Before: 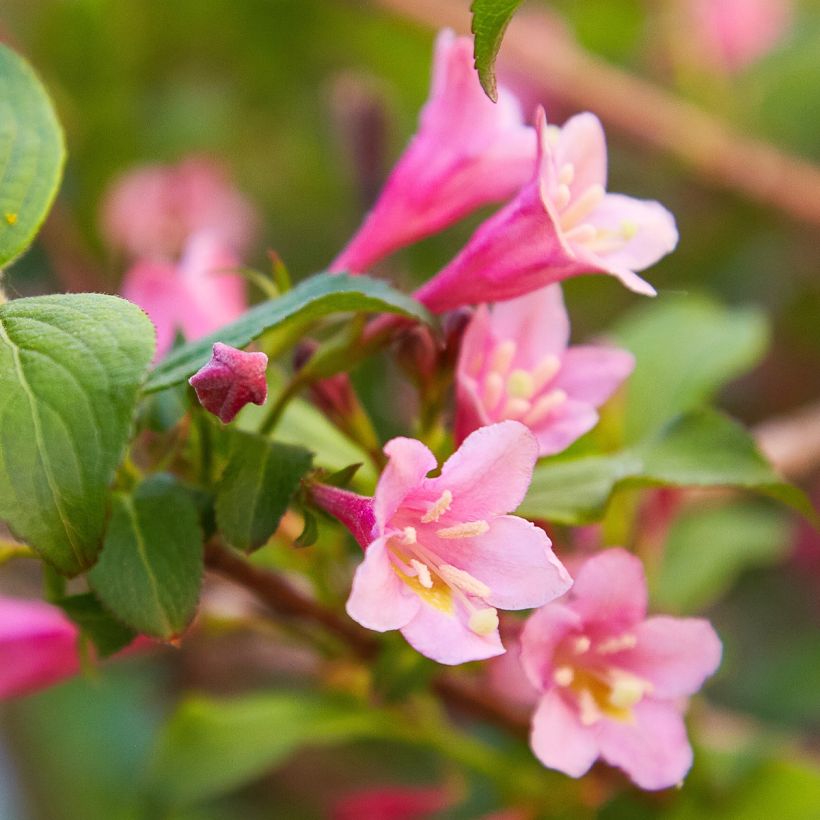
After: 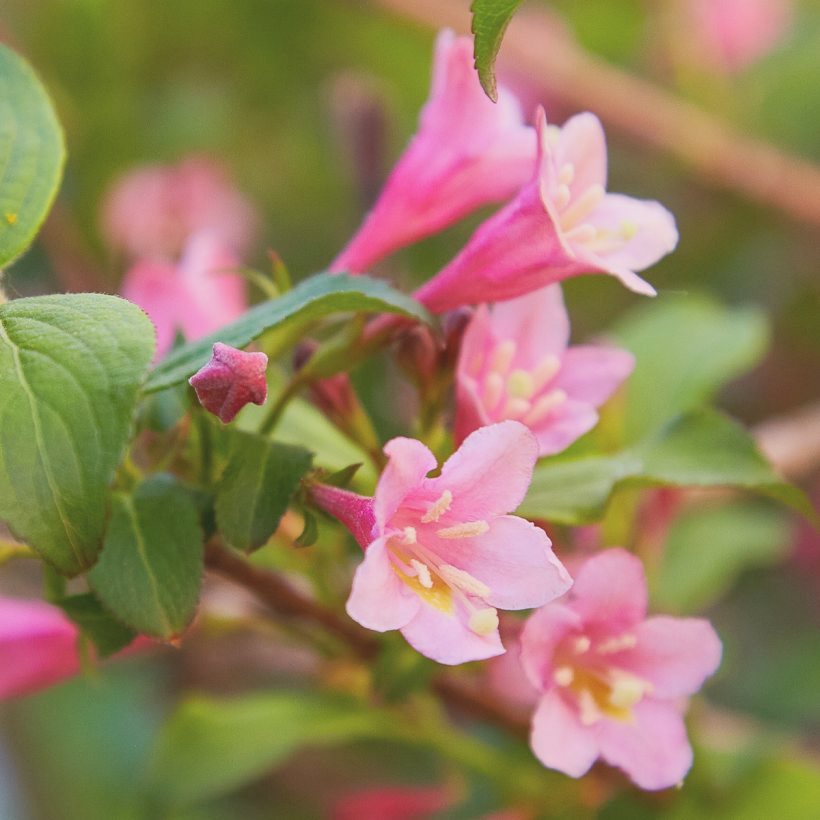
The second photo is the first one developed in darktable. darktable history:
white balance: emerald 1
contrast brightness saturation: contrast -0.15, brightness 0.05, saturation -0.12
